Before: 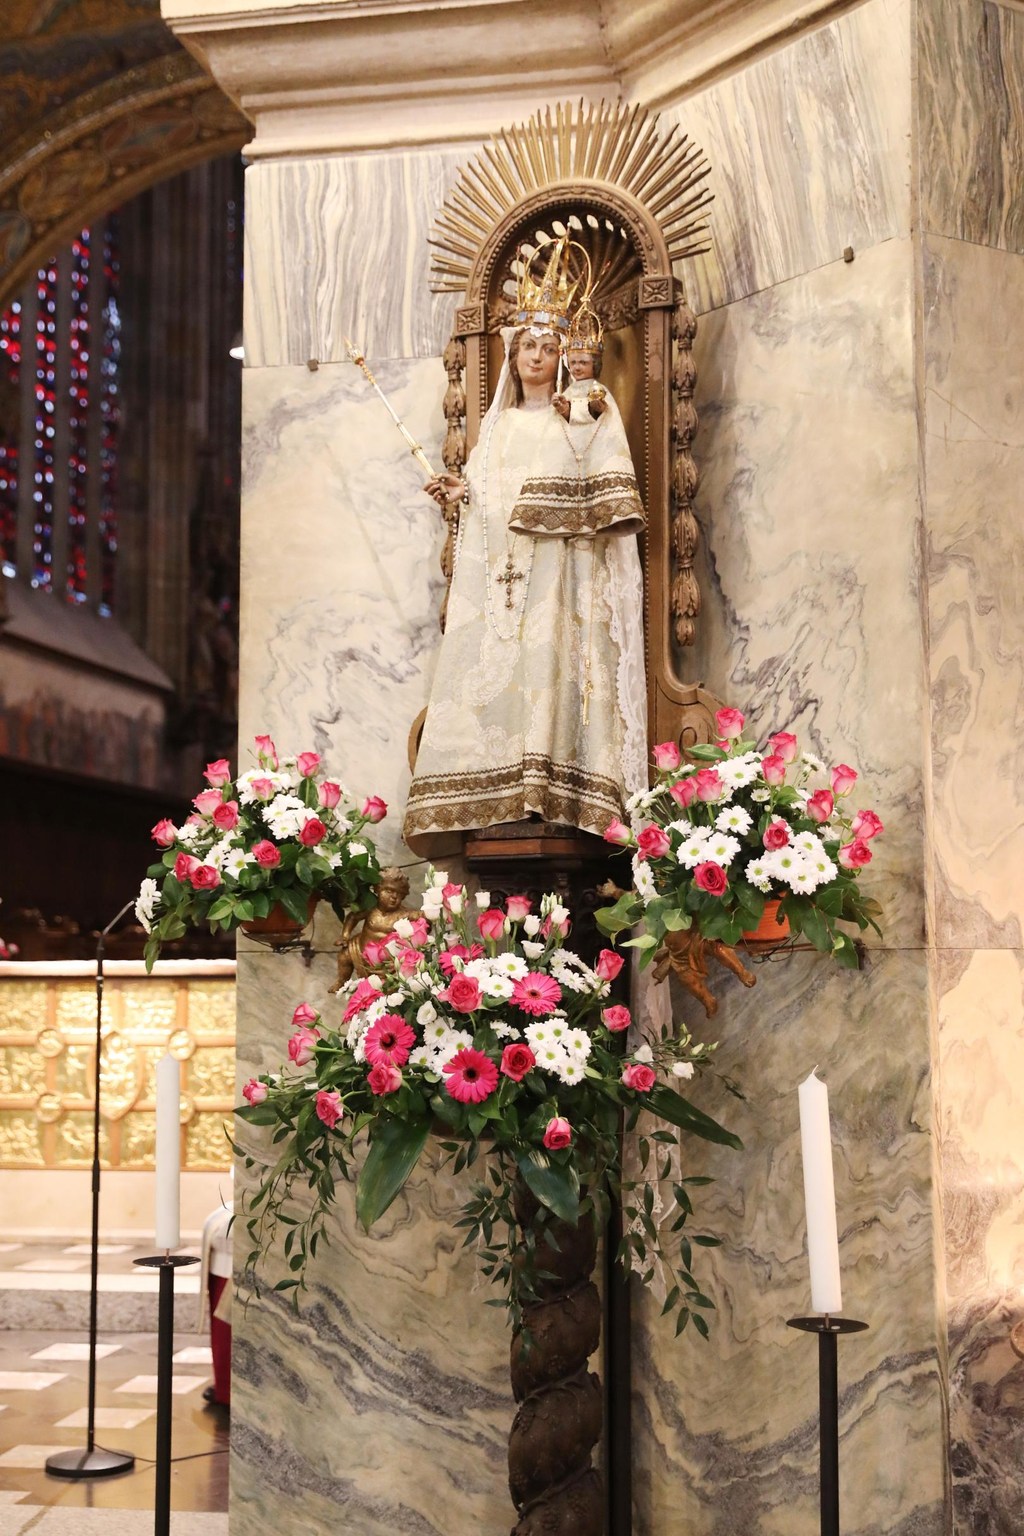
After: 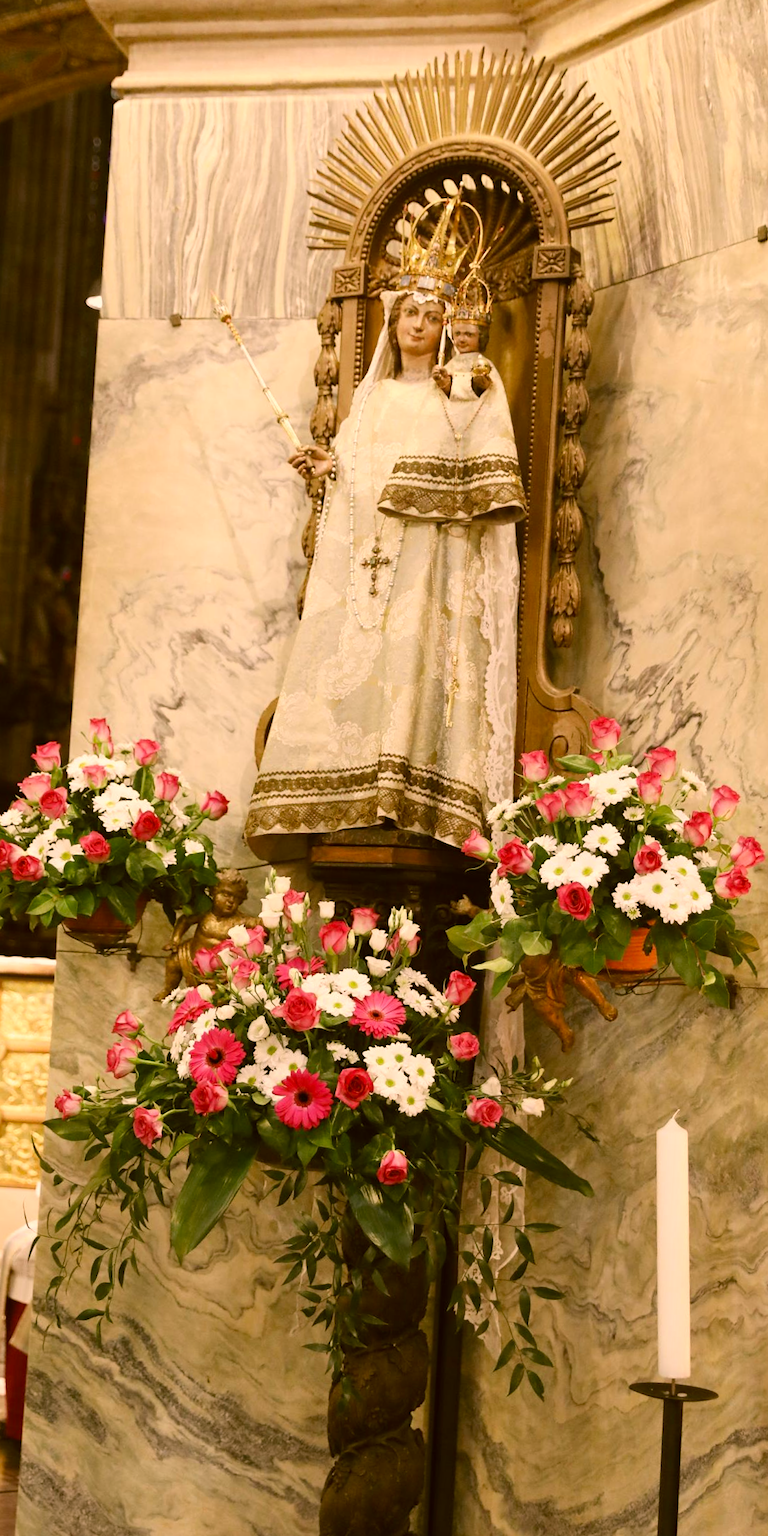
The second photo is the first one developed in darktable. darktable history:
color correction: highlights a* 8.98, highlights b* 15.09, shadows a* -0.49, shadows b* 26.52
crop and rotate: angle -3.27°, left 14.277%, top 0.028%, right 10.766%, bottom 0.028%
